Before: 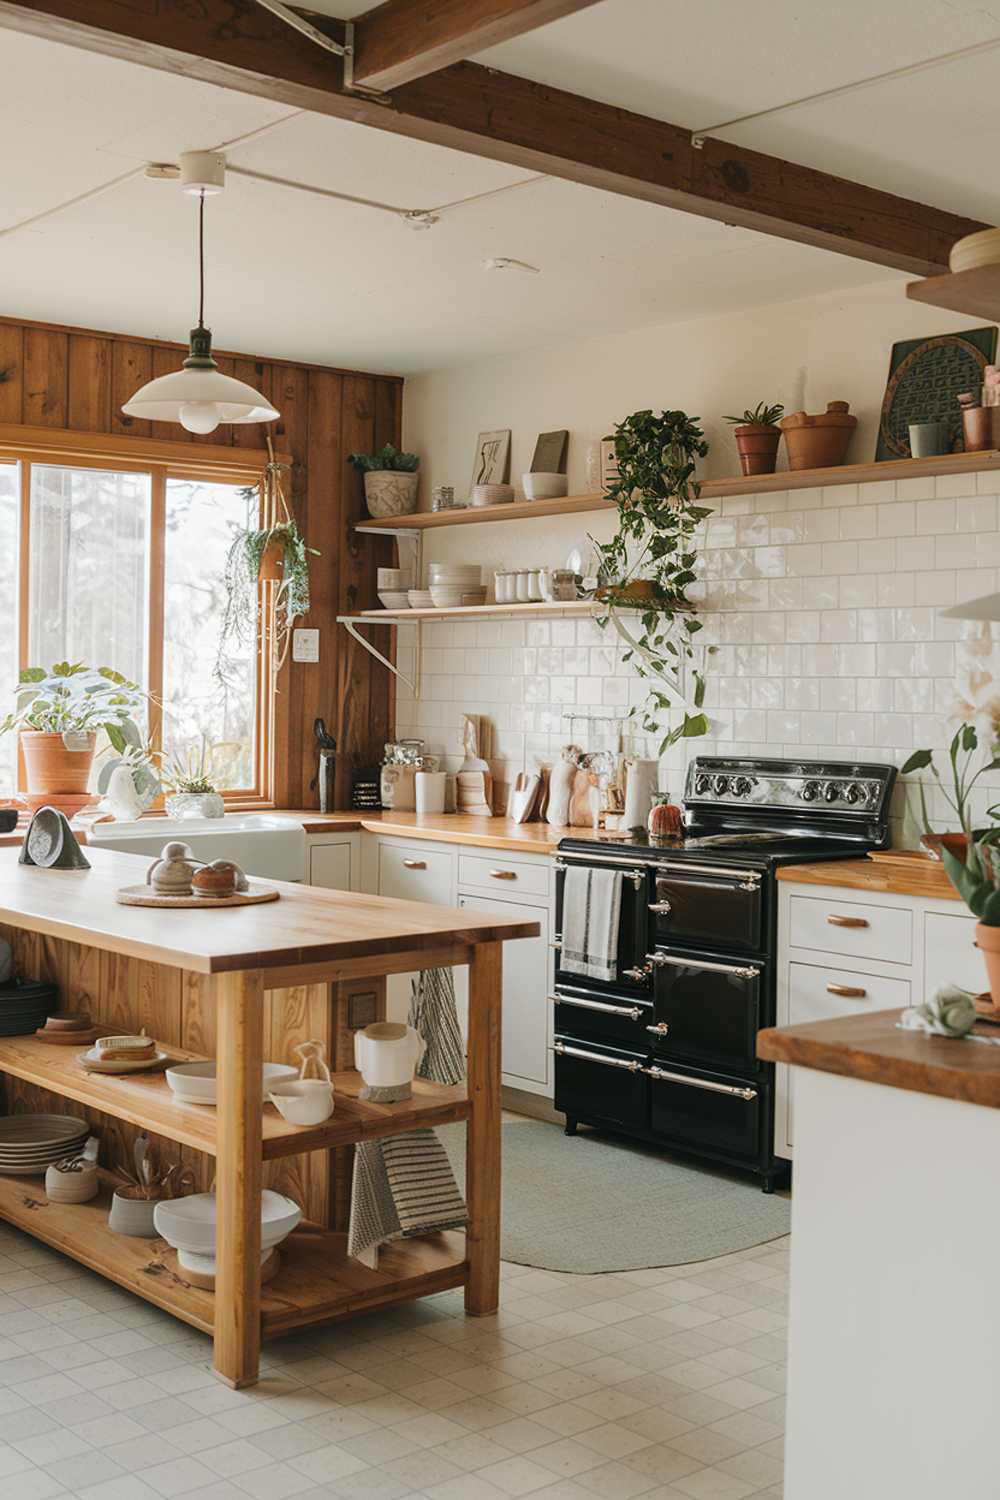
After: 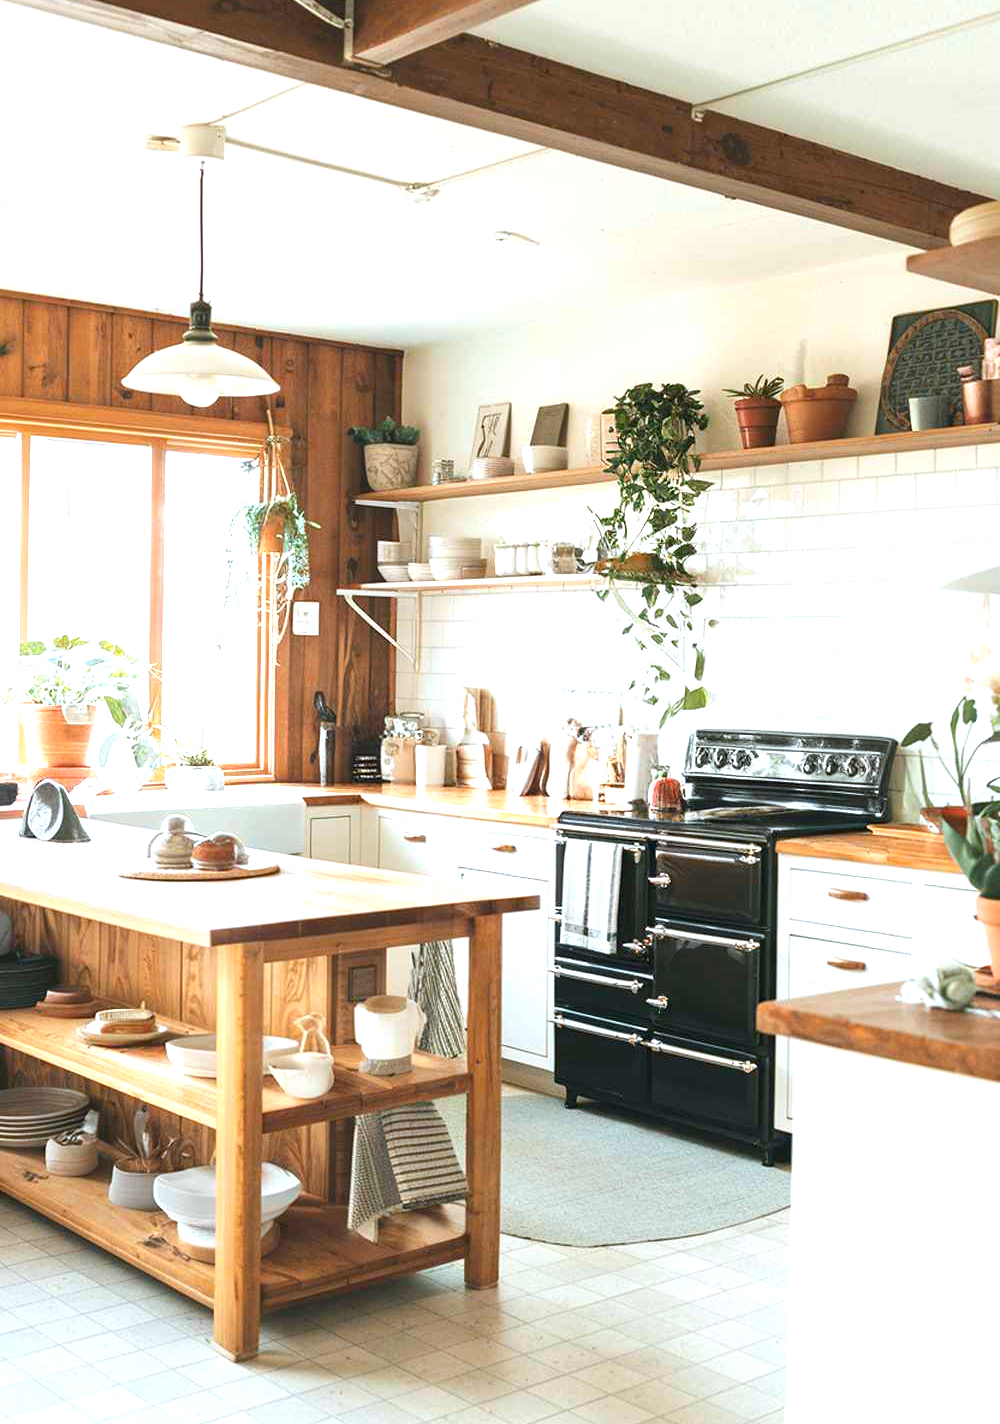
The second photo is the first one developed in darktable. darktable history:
contrast brightness saturation: saturation 0.1
exposure: black level correction 0, exposure 1.276 EV, compensate highlight preservation false
crop and rotate: top 1.919%, bottom 3.139%
color correction: highlights a* -4.05, highlights b* -10.85
